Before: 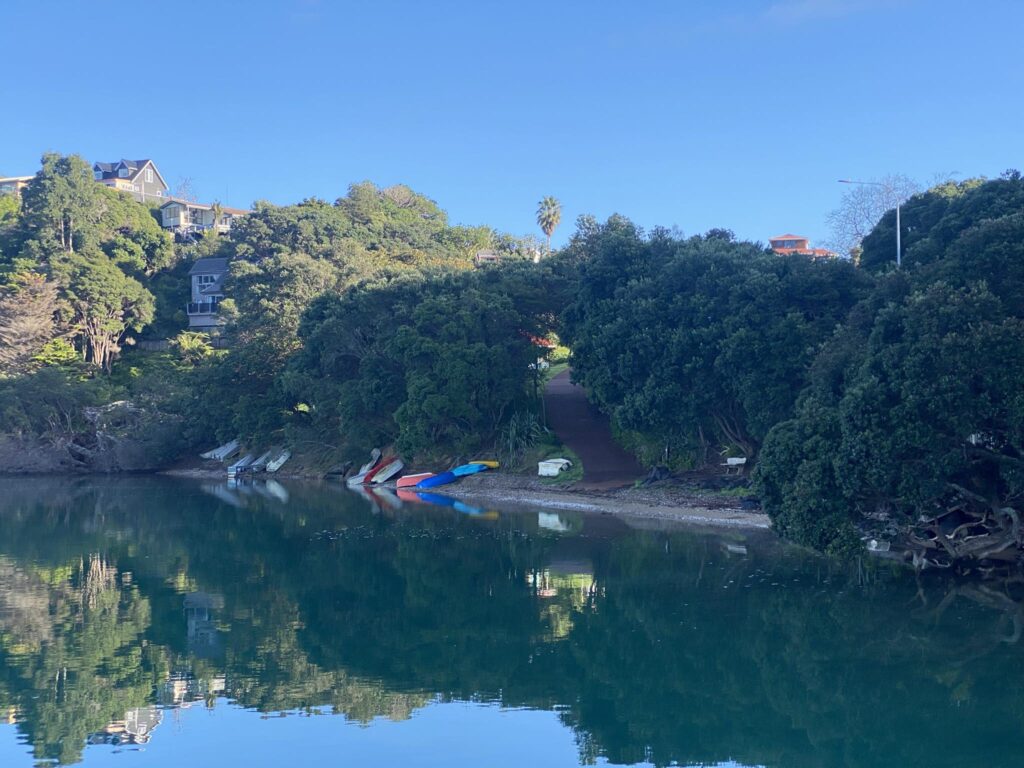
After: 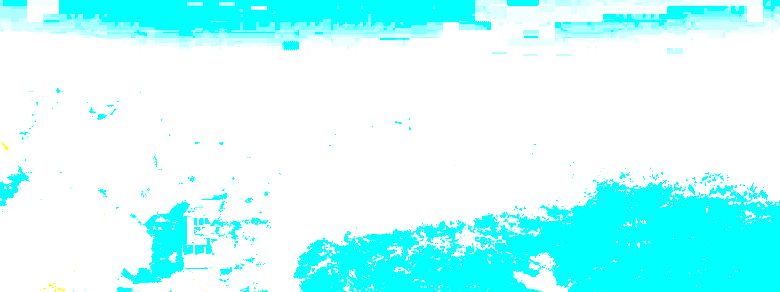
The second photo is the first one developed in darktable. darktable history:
crop: left 0.579%, top 7.627%, right 23.167%, bottom 54.275%
exposure: exposure 8 EV, compensate highlight preservation false
color balance rgb: perceptual saturation grading › global saturation 25%, global vibrance 20%
